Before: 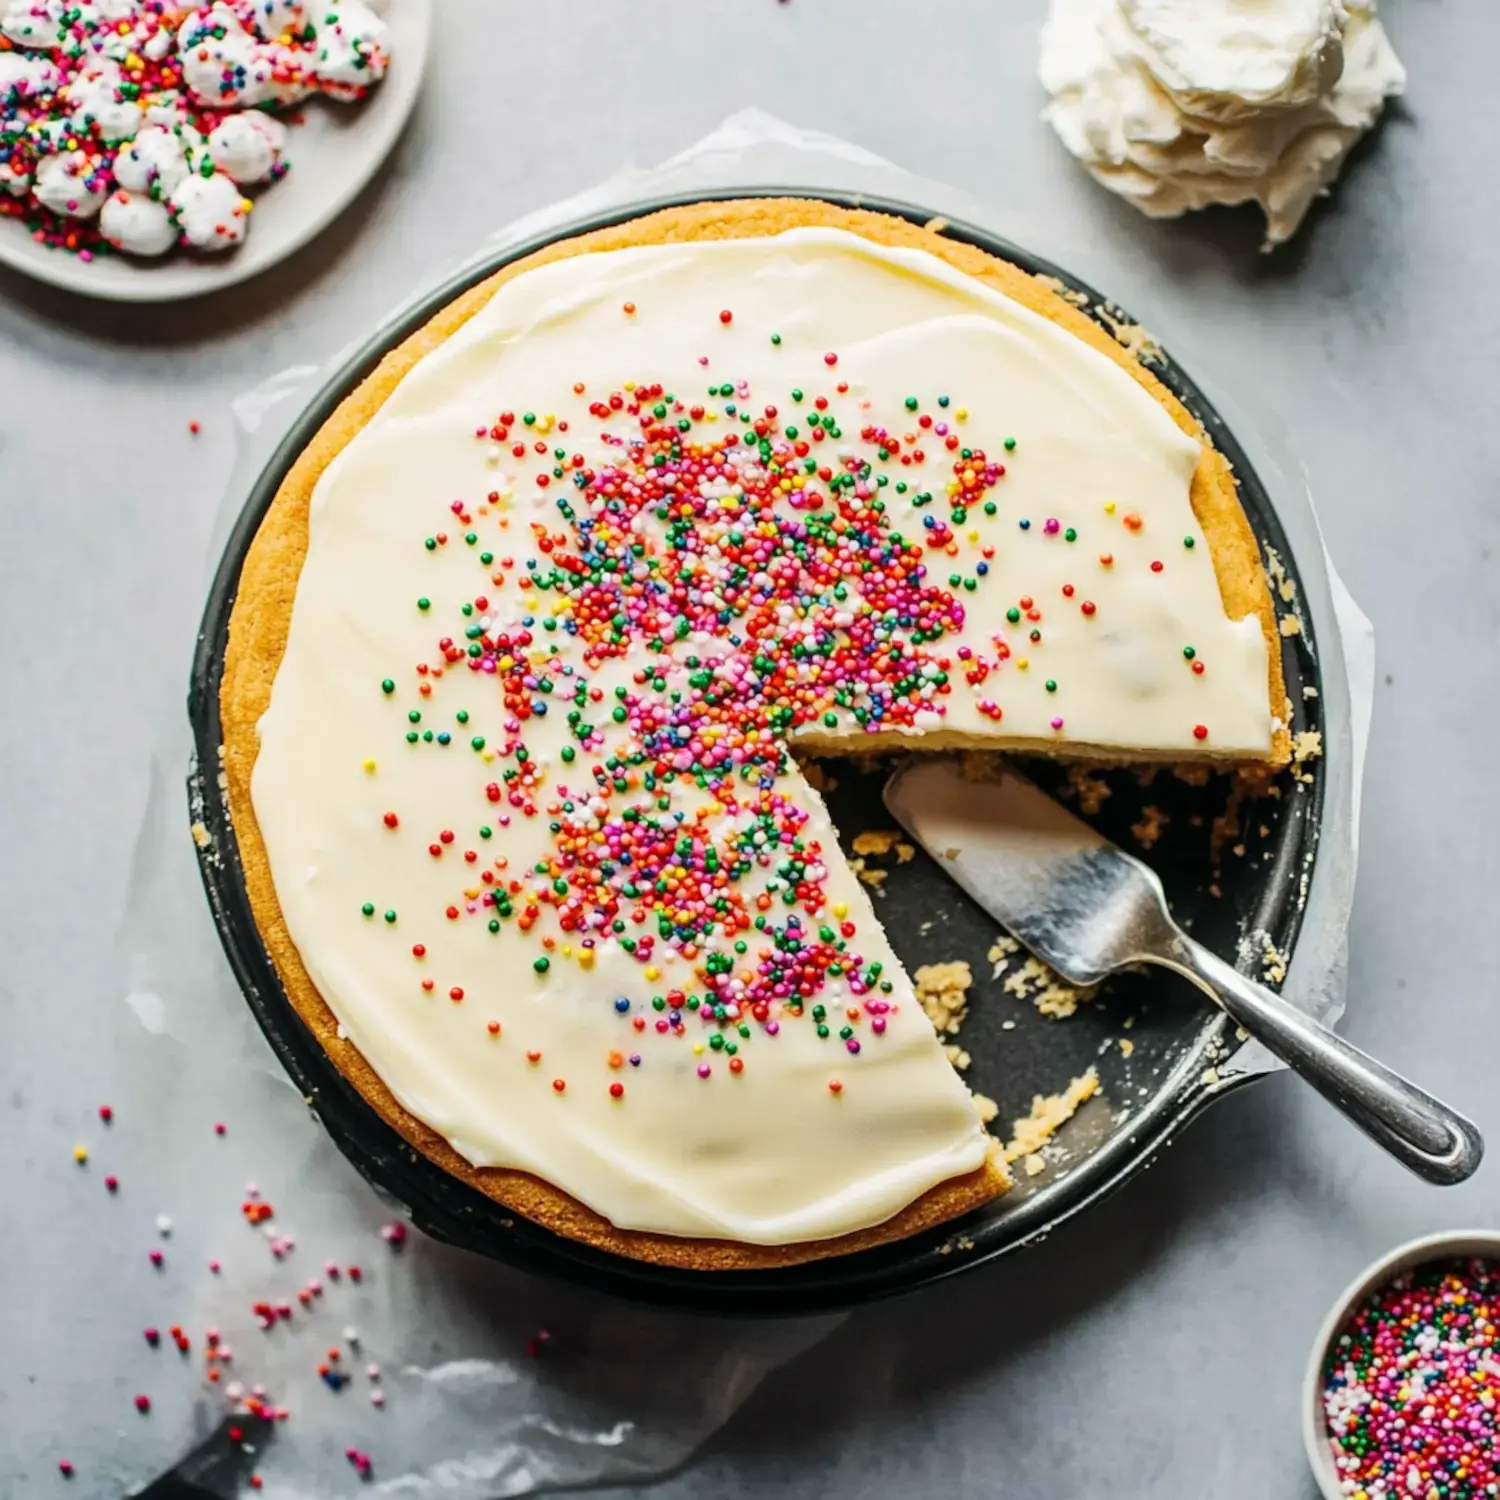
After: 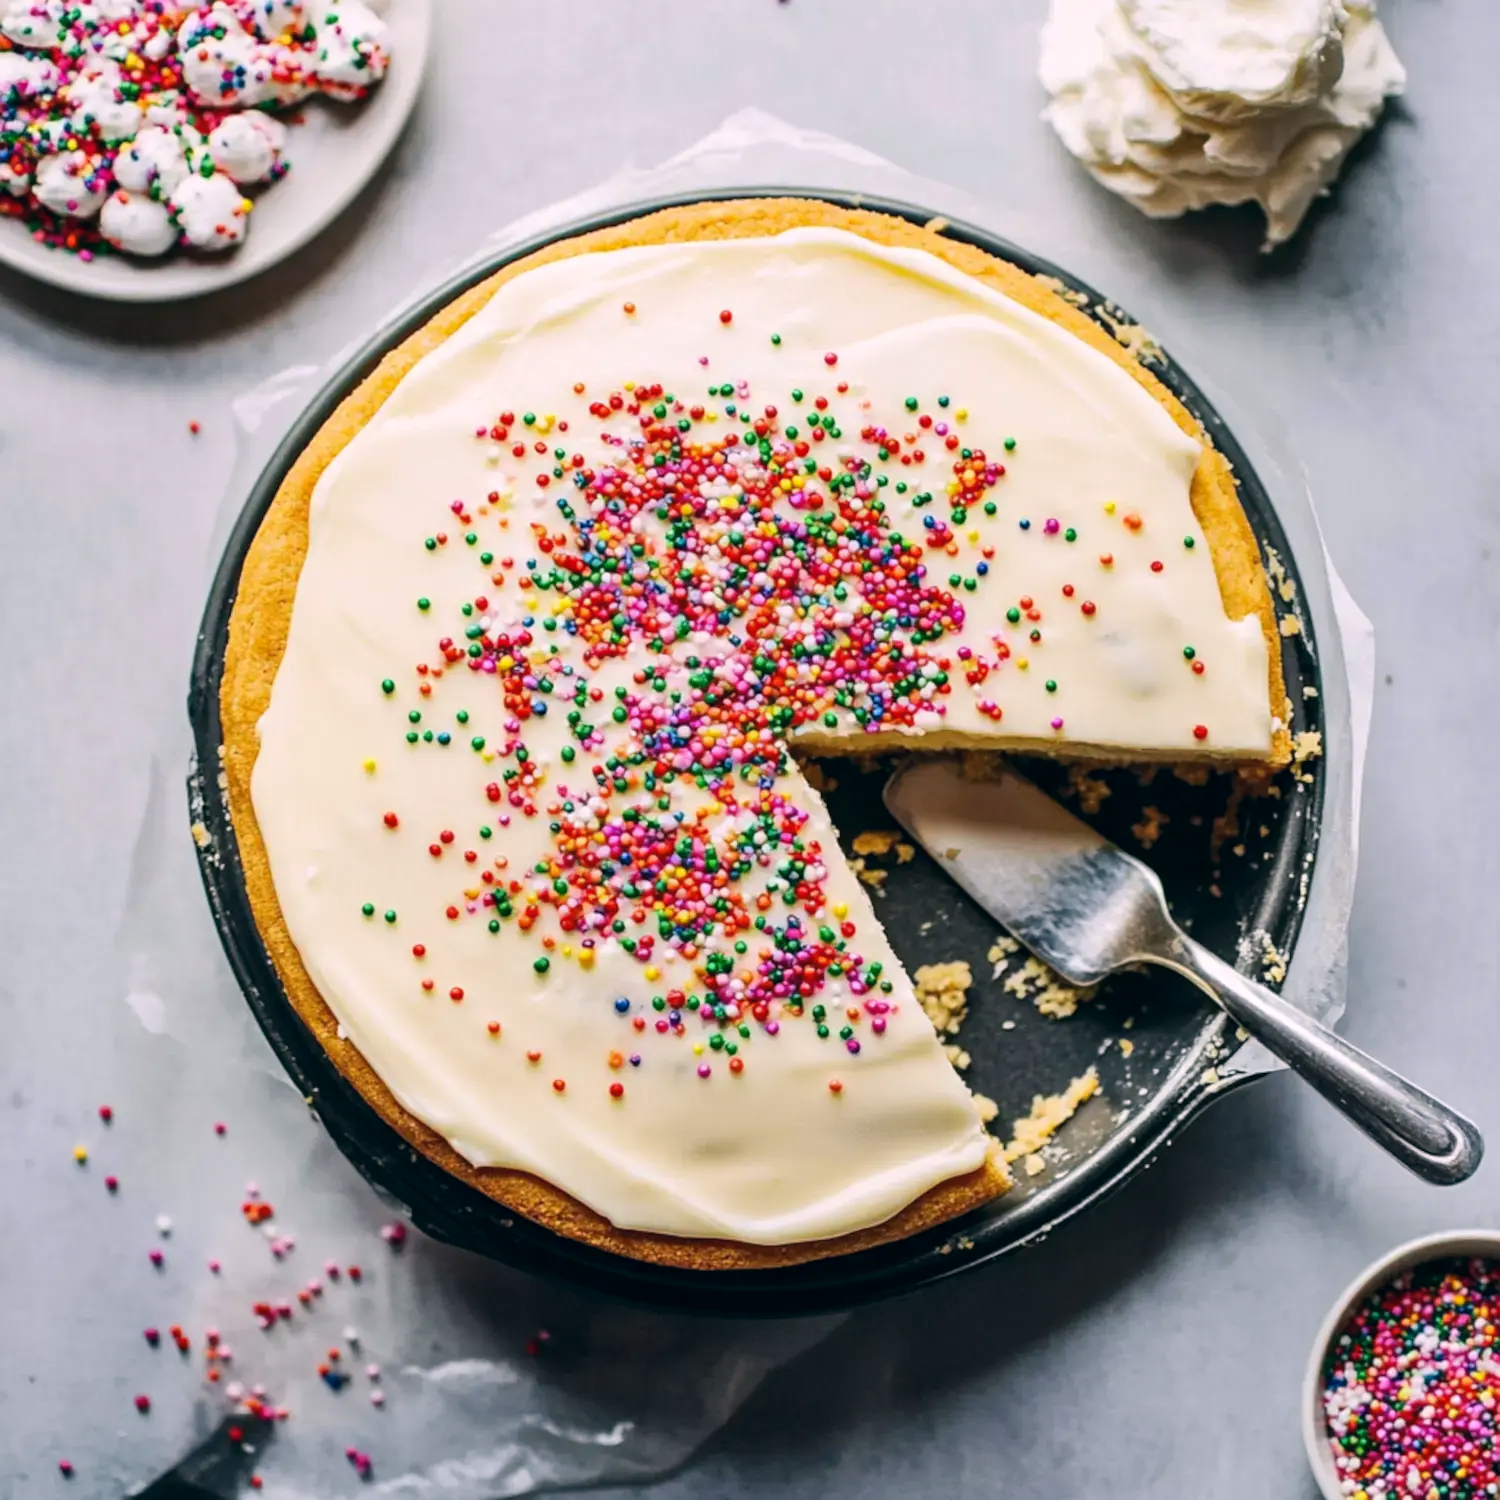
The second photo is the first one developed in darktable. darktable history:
white balance: red 0.984, blue 1.059
color correction: highlights a* 5.38, highlights b* 5.3, shadows a* -4.26, shadows b* -5.11
